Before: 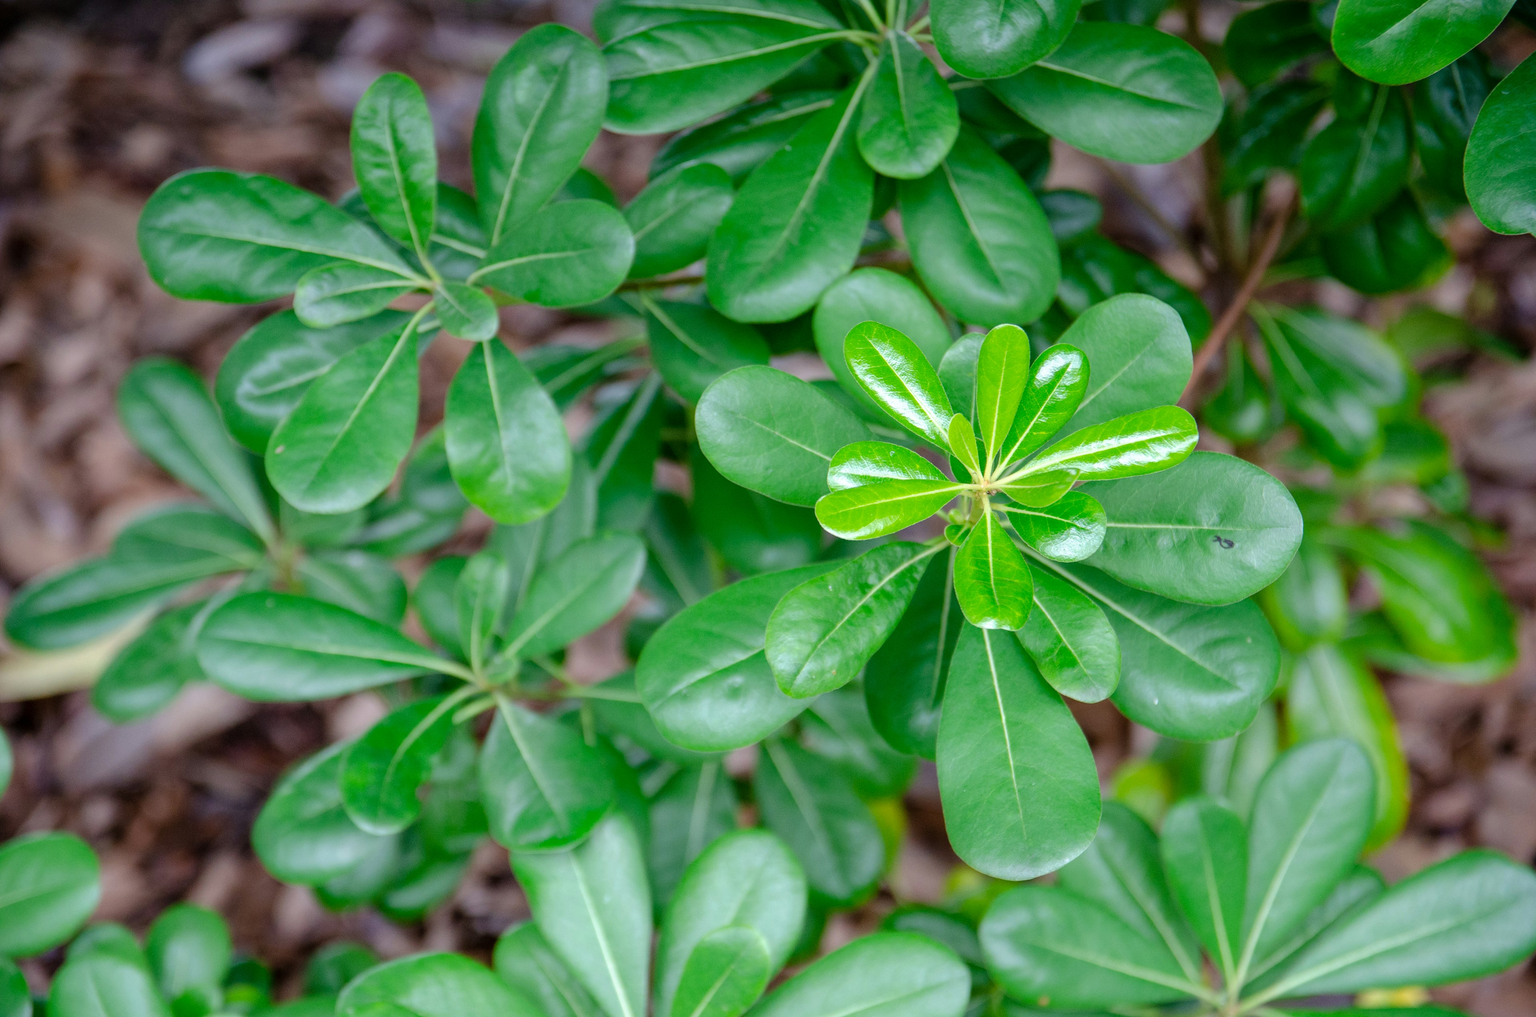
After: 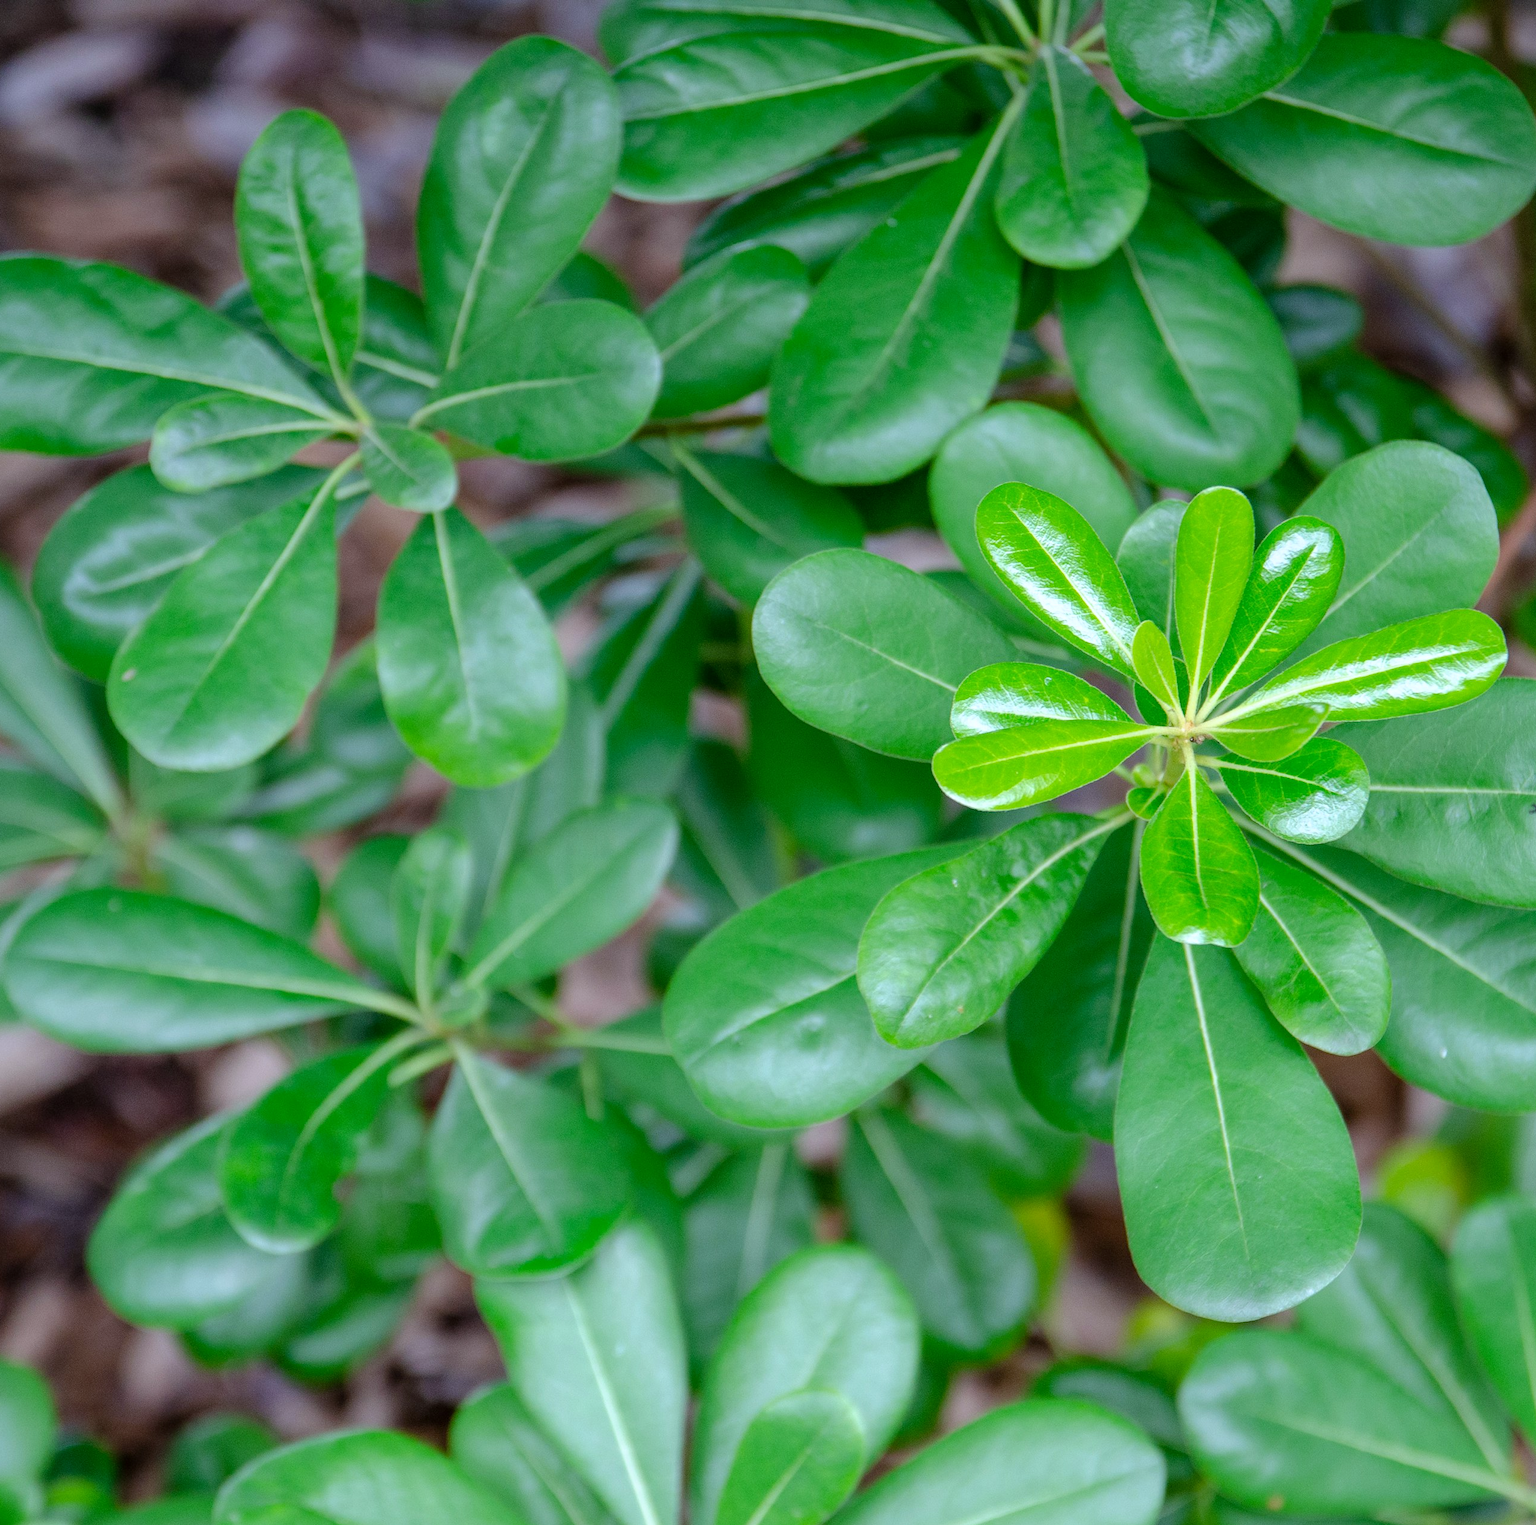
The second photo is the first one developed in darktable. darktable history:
crop and rotate: left 12.648%, right 20.685%
white balance: red 0.967, blue 1.049
